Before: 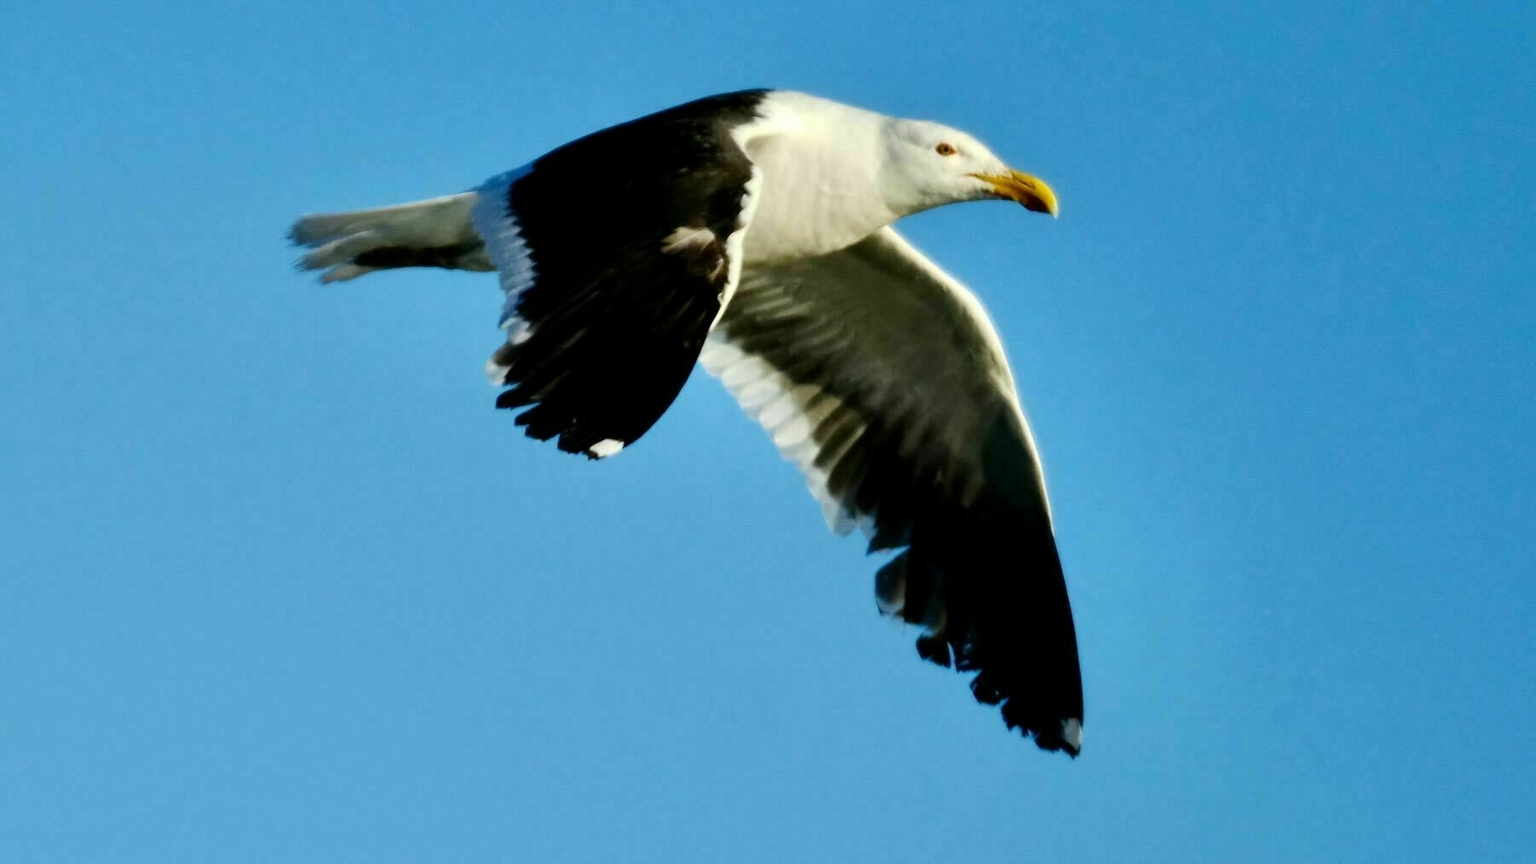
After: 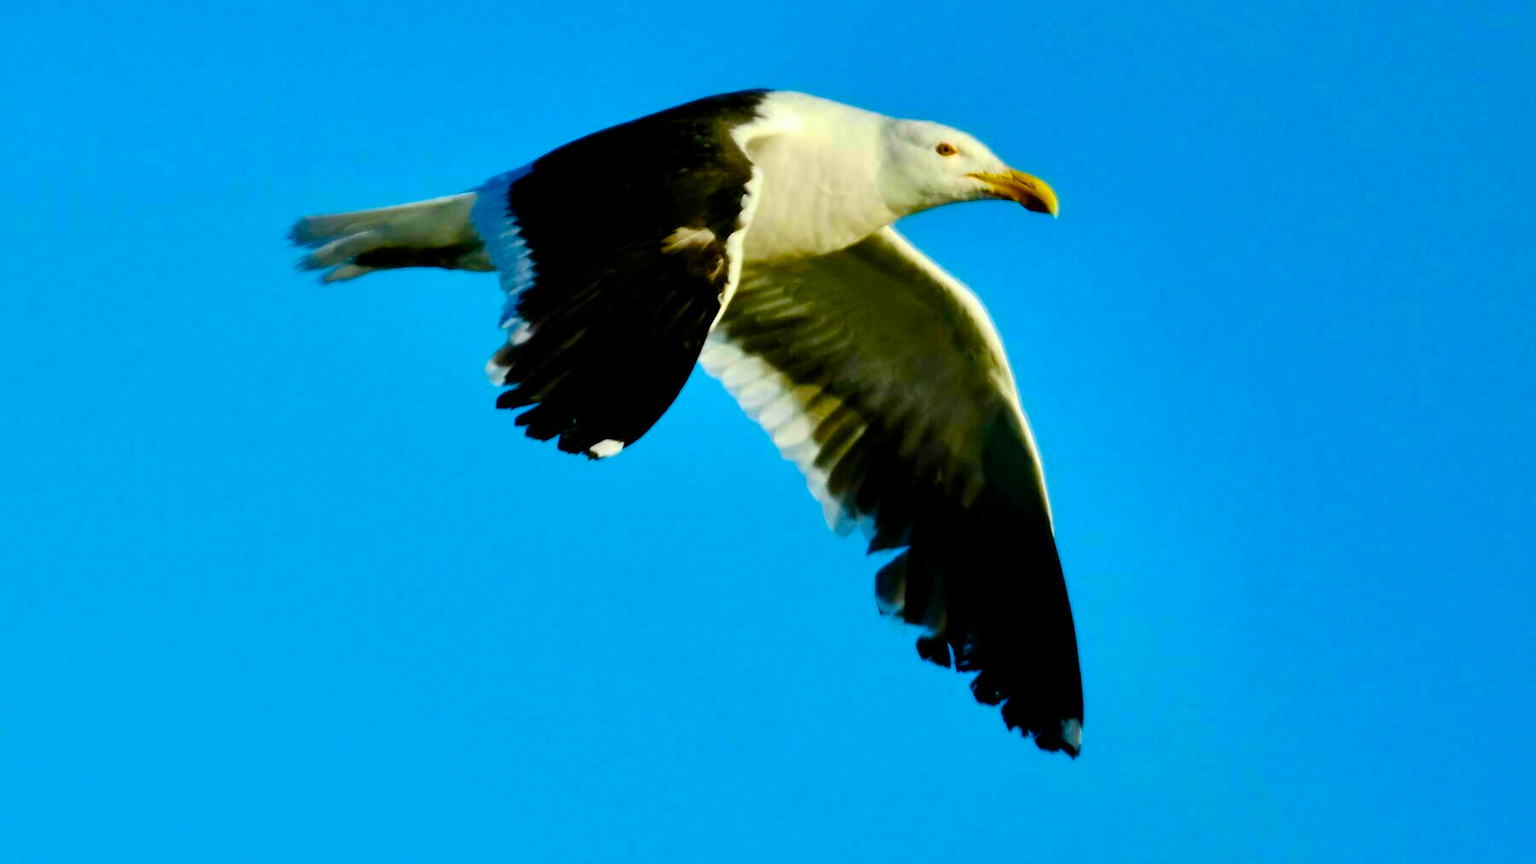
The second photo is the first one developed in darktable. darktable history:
color balance rgb: perceptual saturation grading › global saturation 36.928%, perceptual saturation grading › shadows 35.855%, global vibrance 40.959%
